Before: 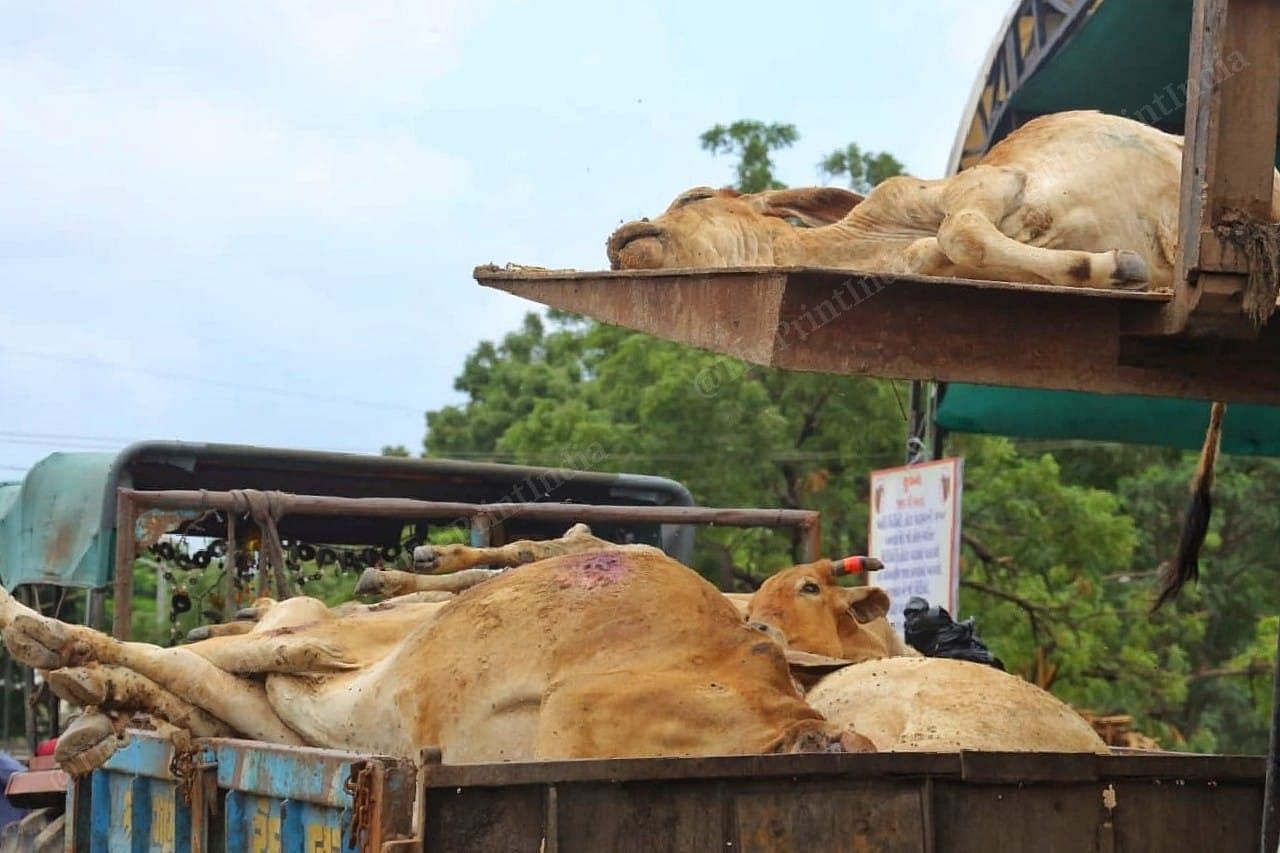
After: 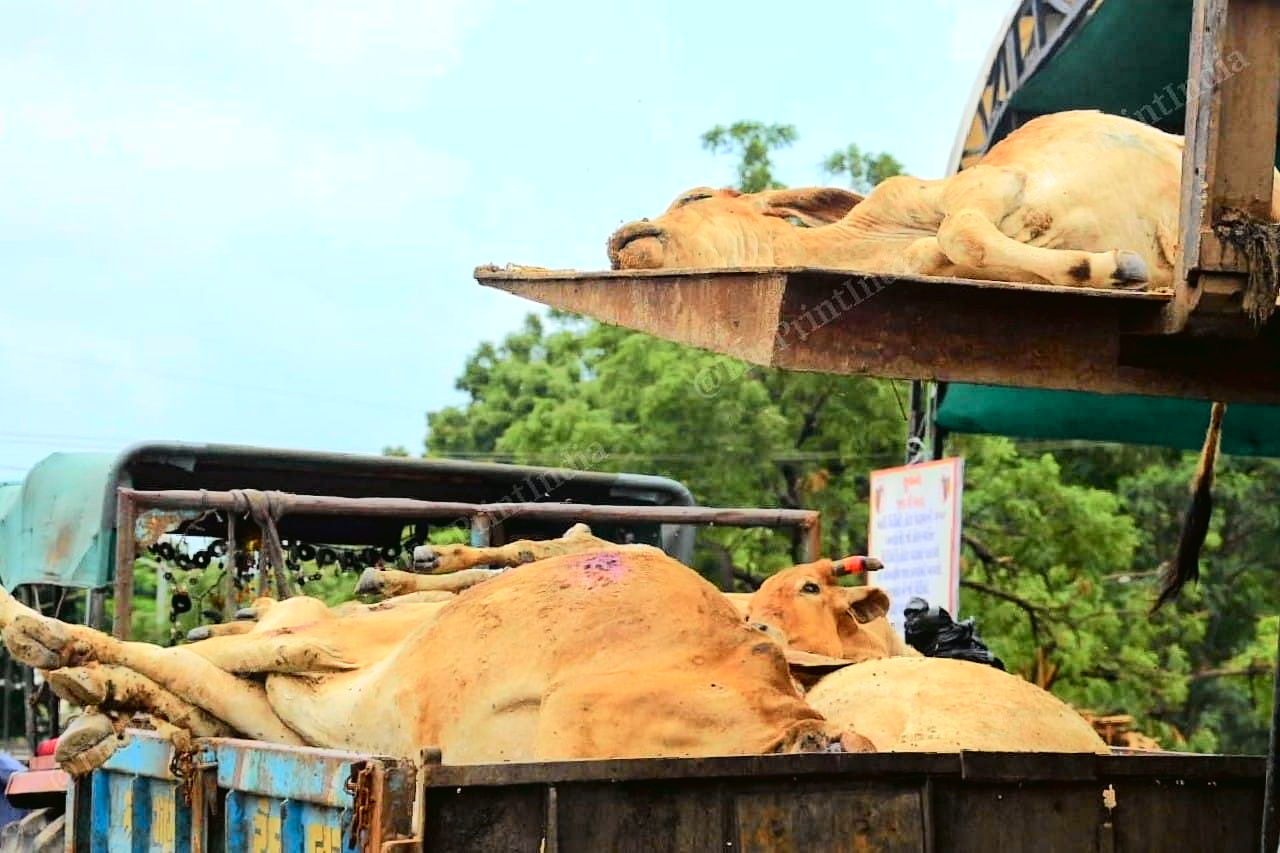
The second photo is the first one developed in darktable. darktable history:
tone equalizer: -8 EV -0.727 EV, -7 EV -0.71 EV, -6 EV -0.582 EV, -5 EV -0.399 EV, -3 EV 0.381 EV, -2 EV 0.6 EV, -1 EV 0.698 EV, +0 EV 0.738 EV
contrast brightness saturation: contrast -0.015, brightness -0.013, saturation 0.029
tone curve: curves: ch0 [(0, 0.017) (0.091, 0.04) (0.296, 0.276) (0.439, 0.482) (0.64, 0.729) (0.785, 0.817) (0.995, 0.917)]; ch1 [(0, 0) (0.384, 0.365) (0.463, 0.447) (0.486, 0.474) (0.503, 0.497) (0.526, 0.52) (0.555, 0.564) (0.578, 0.589) (0.638, 0.66) (0.766, 0.773) (1, 1)]; ch2 [(0, 0) (0.374, 0.344) (0.446, 0.443) (0.501, 0.509) (0.528, 0.522) (0.569, 0.593) (0.61, 0.646) (0.666, 0.688) (1, 1)], color space Lab, independent channels, preserve colors none
